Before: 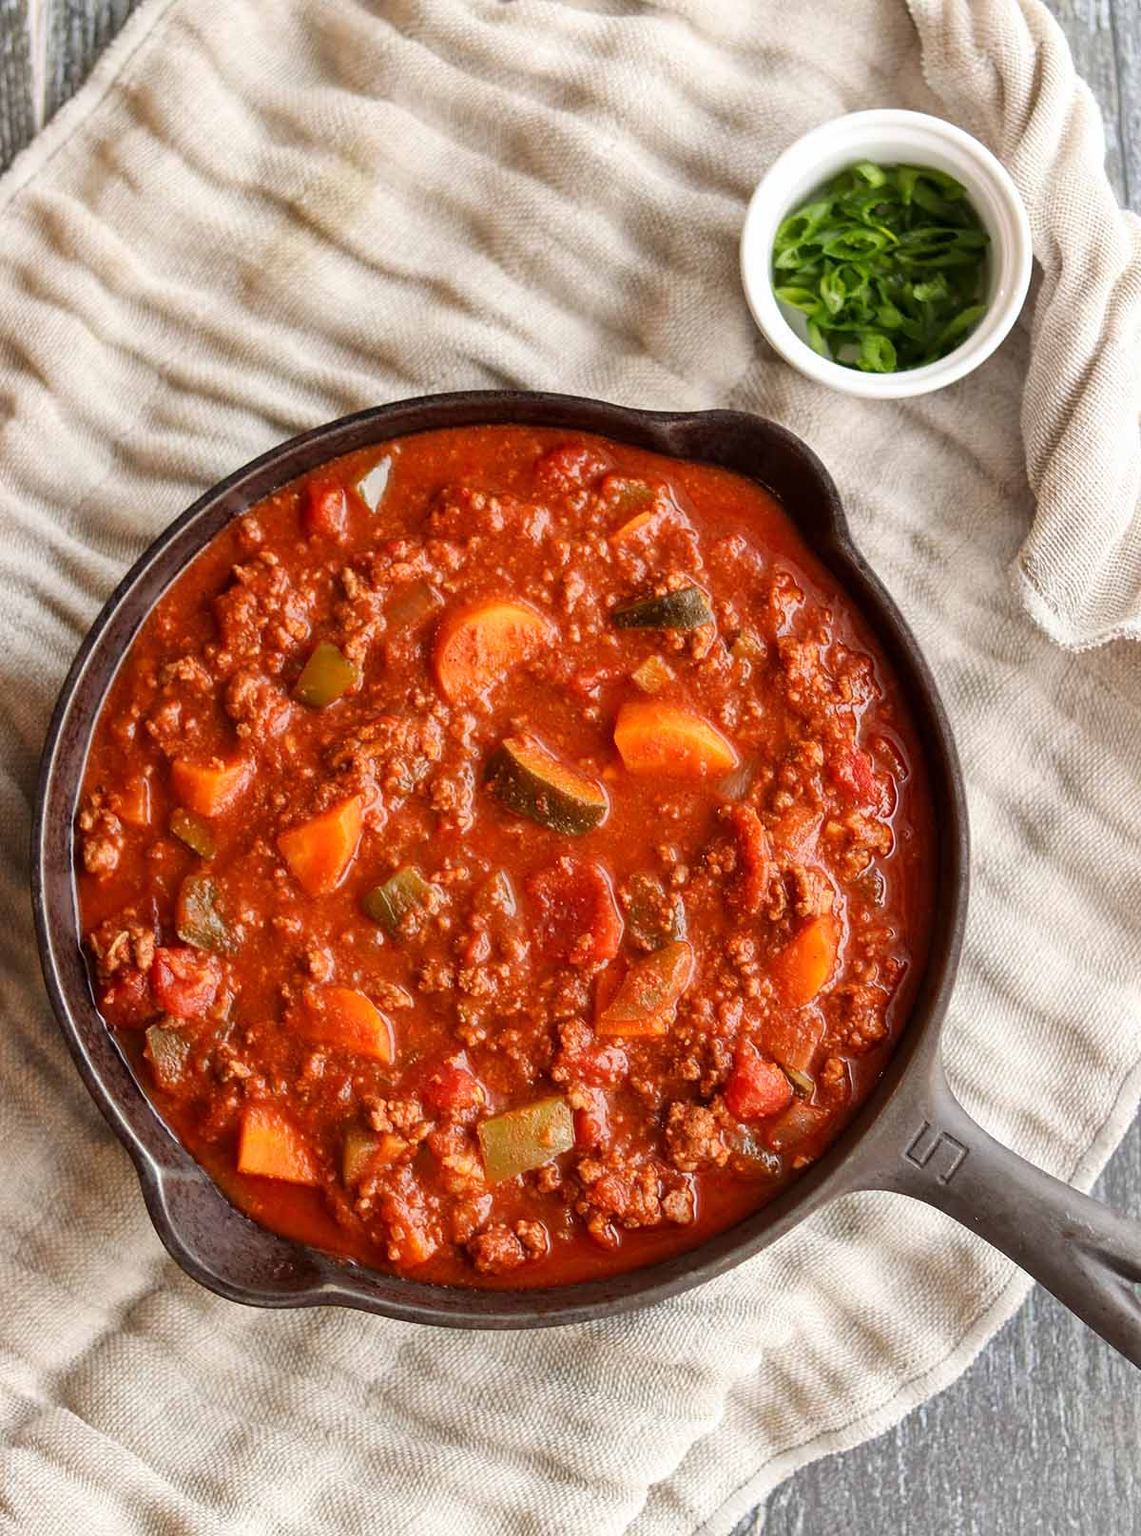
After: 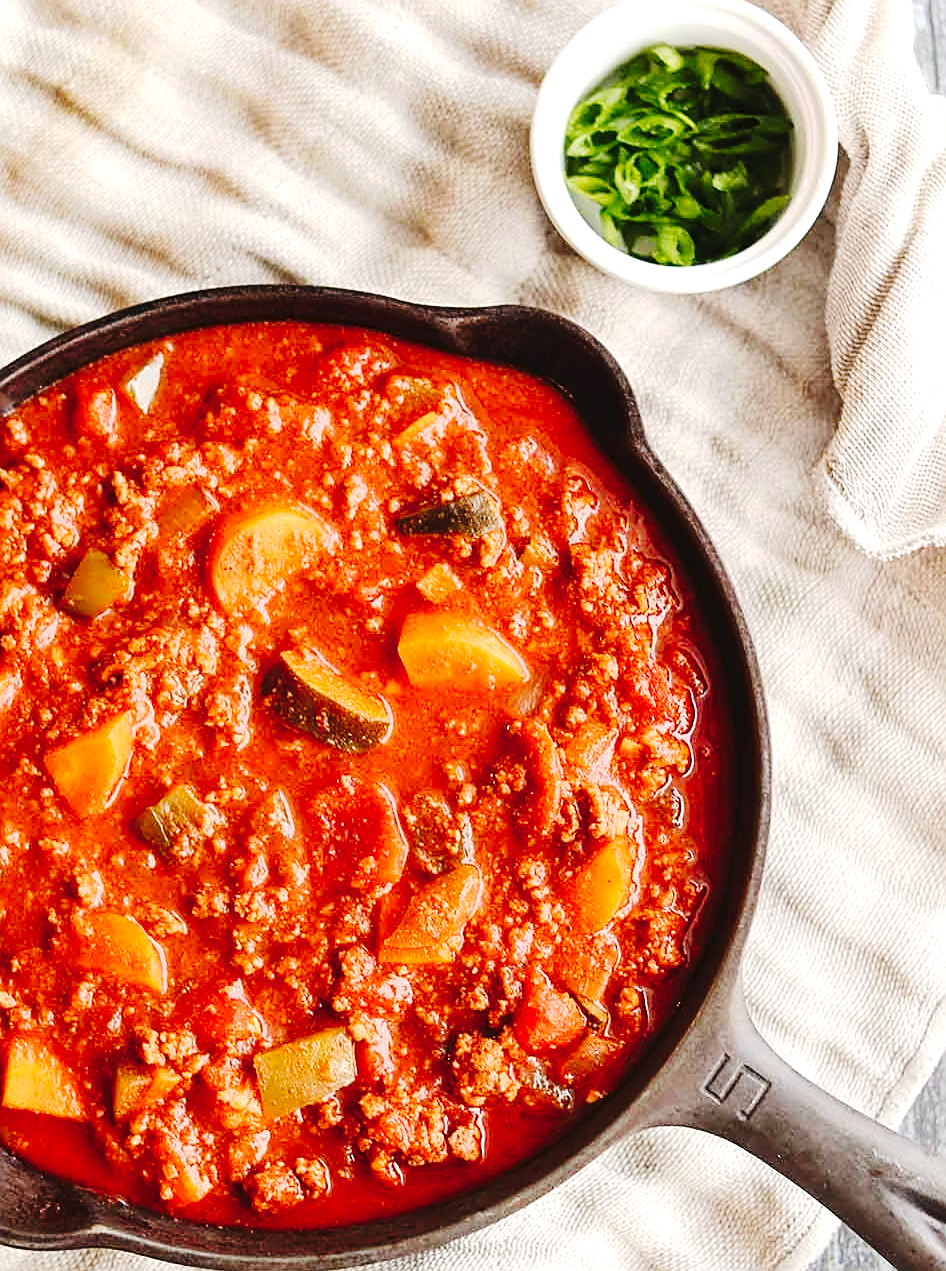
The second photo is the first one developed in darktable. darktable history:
shadows and highlights: shadows -30, highlights 30
crop and rotate: left 20.74%, top 7.912%, right 0.375%, bottom 13.378%
tone curve: curves: ch0 [(0, 0) (0.003, 0.054) (0.011, 0.057) (0.025, 0.056) (0.044, 0.062) (0.069, 0.071) (0.1, 0.088) (0.136, 0.111) (0.177, 0.146) (0.224, 0.19) (0.277, 0.261) (0.335, 0.363) (0.399, 0.458) (0.468, 0.562) (0.543, 0.653) (0.623, 0.725) (0.709, 0.801) (0.801, 0.853) (0.898, 0.915) (1, 1)], preserve colors none
exposure: exposure 0.3 EV, compensate highlight preservation false
sharpen: on, module defaults
